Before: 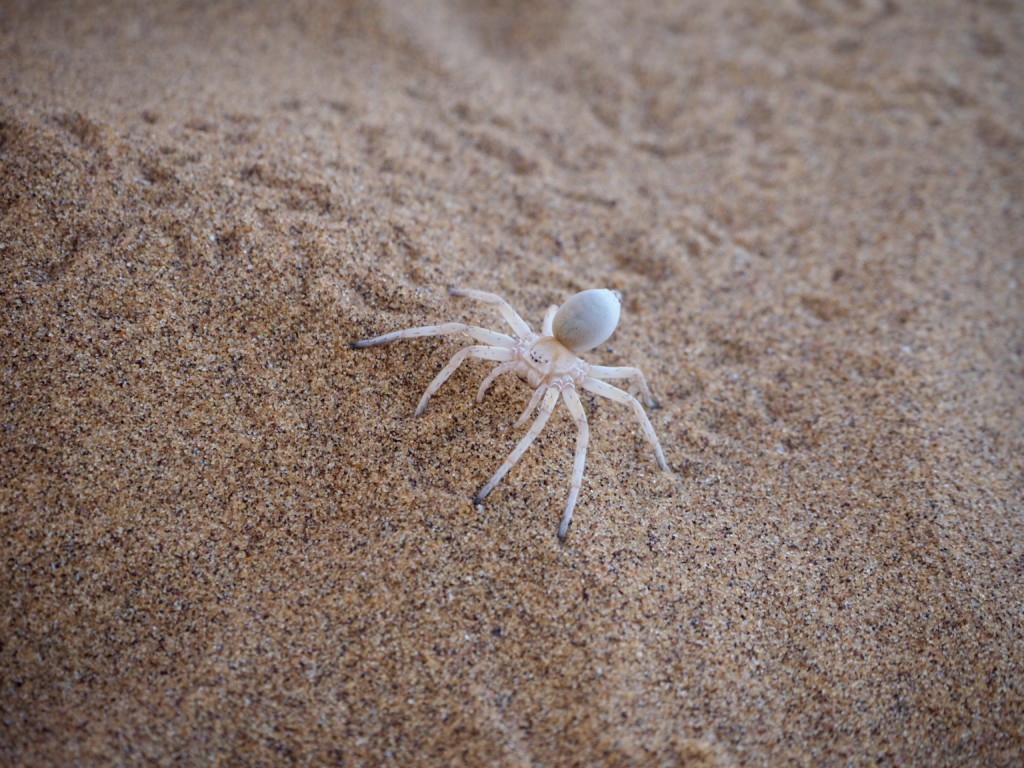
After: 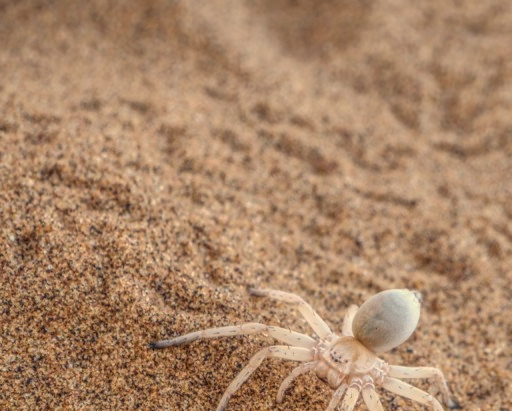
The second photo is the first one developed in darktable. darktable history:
crop: left 19.556%, right 30.401%, bottom 46.458%
white balance: red 1.138, green 0.996, blue 0.812
local contrast: highlights 20%, shadows 30%, detail 200%, midtone range 0.2
